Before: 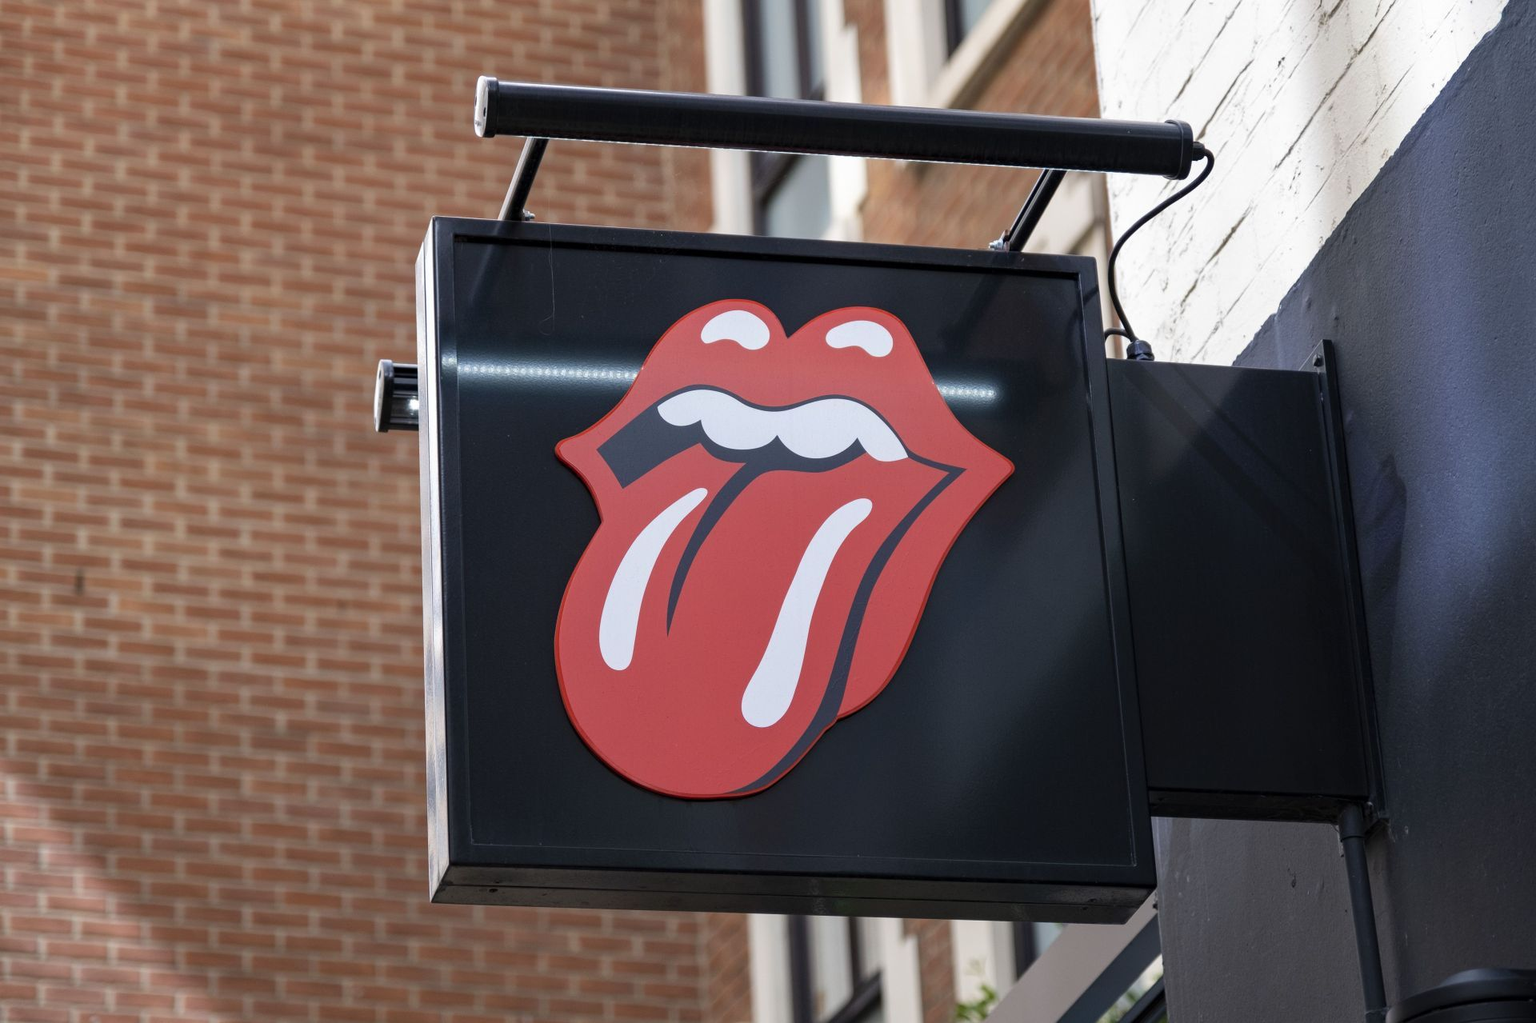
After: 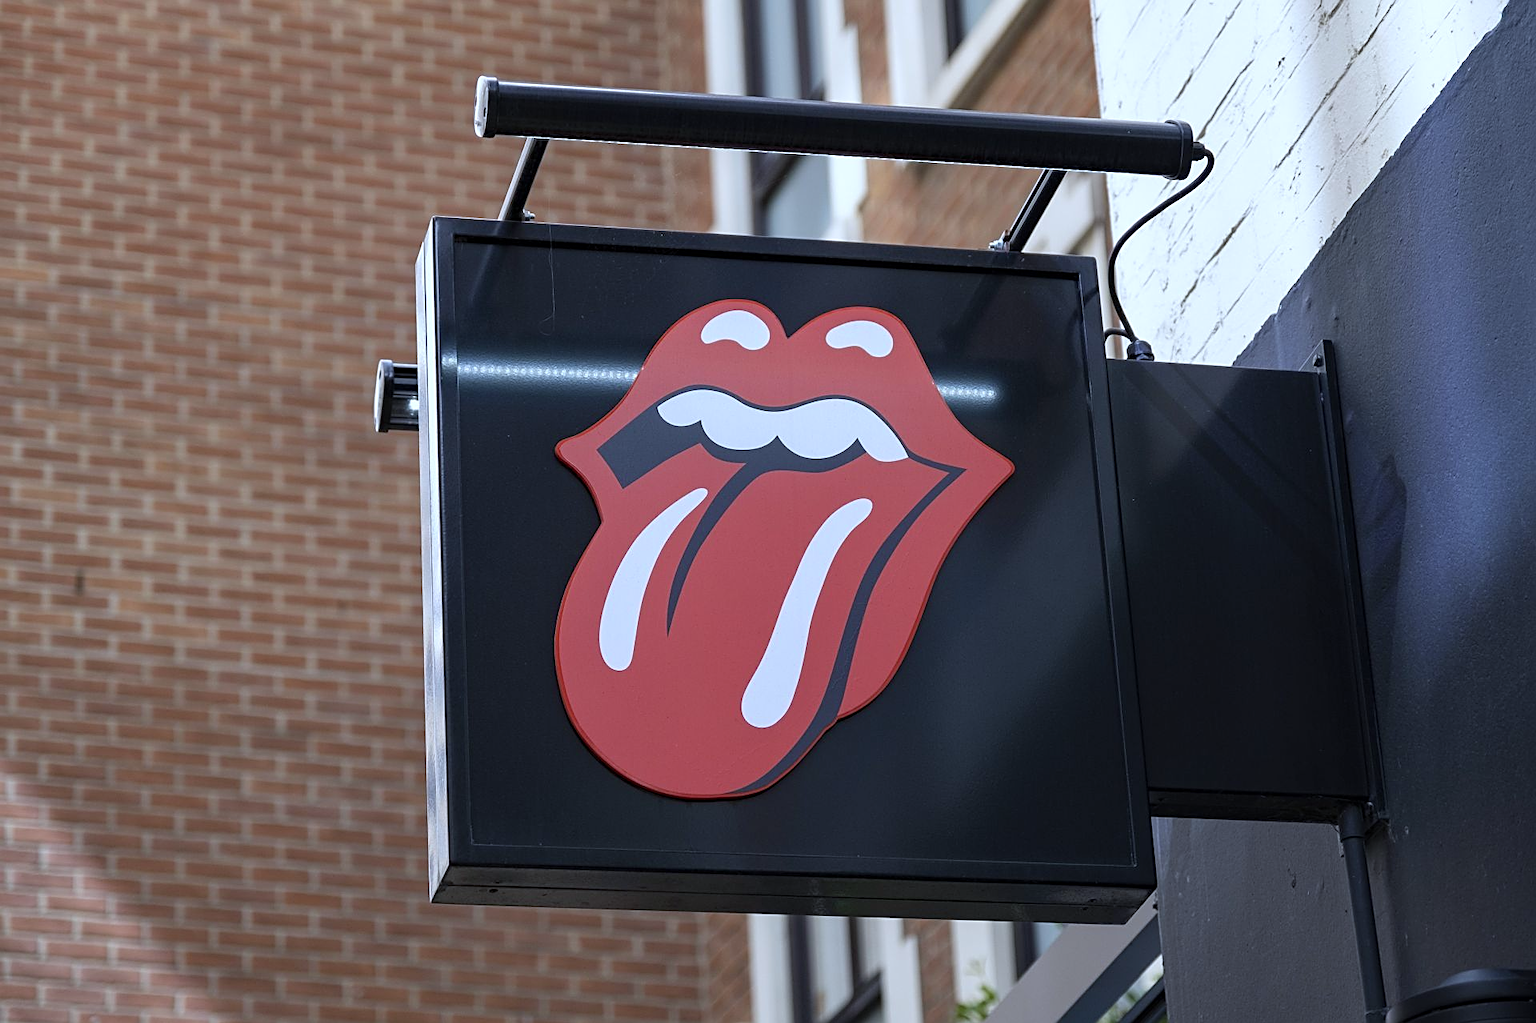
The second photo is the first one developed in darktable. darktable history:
white balance: red 0.924, blue 1.095
sharpen: amount 0.6
